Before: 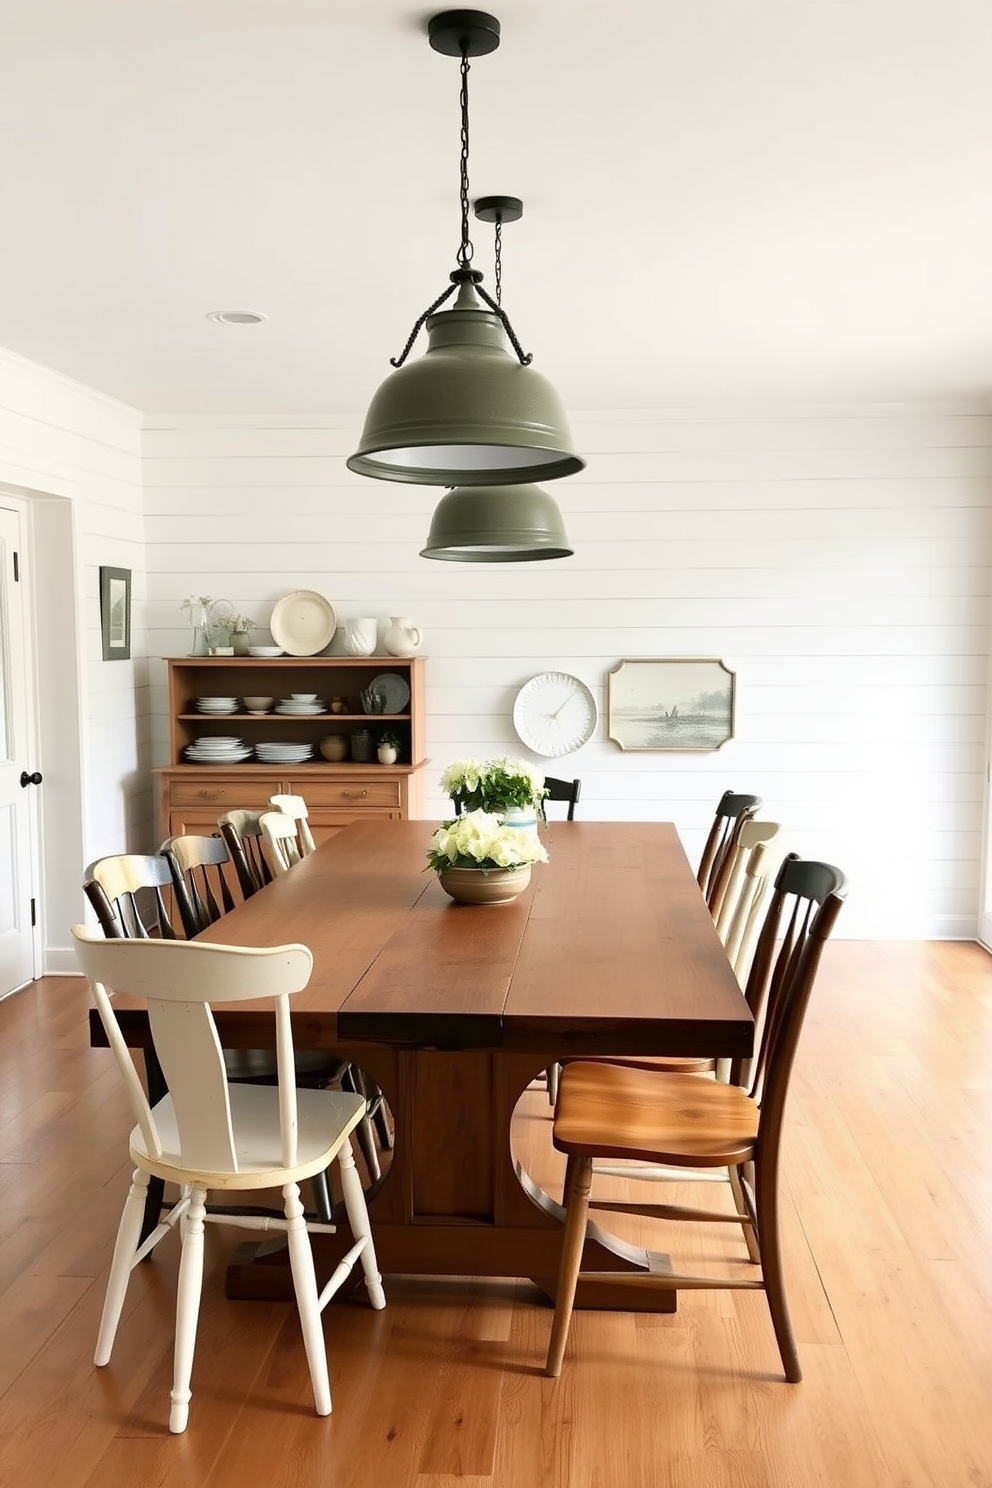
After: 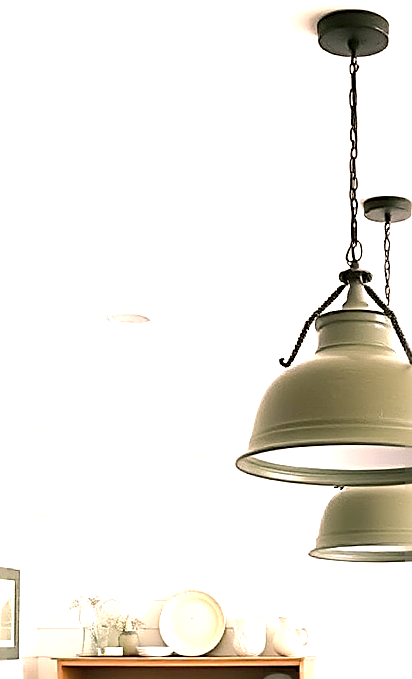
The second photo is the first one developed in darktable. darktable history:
crop and rotate: left 11.265%, top 0.054%, right 47.199%, bottom 54.259%
exposure: black level correction 0, exposure 1.199 EV, compensate highlight preservation false
color balance rgb: highlights gain › chroma 2.408%, highlights gain › hue 35.57°, perceptual saturation grading › global saturation 17.826%, perceptual brilliance grading › mid-tones 10.471%, perceptual brilliance grading › shadows 15.1%
sharpen: radius 2.8, amount 0.71
